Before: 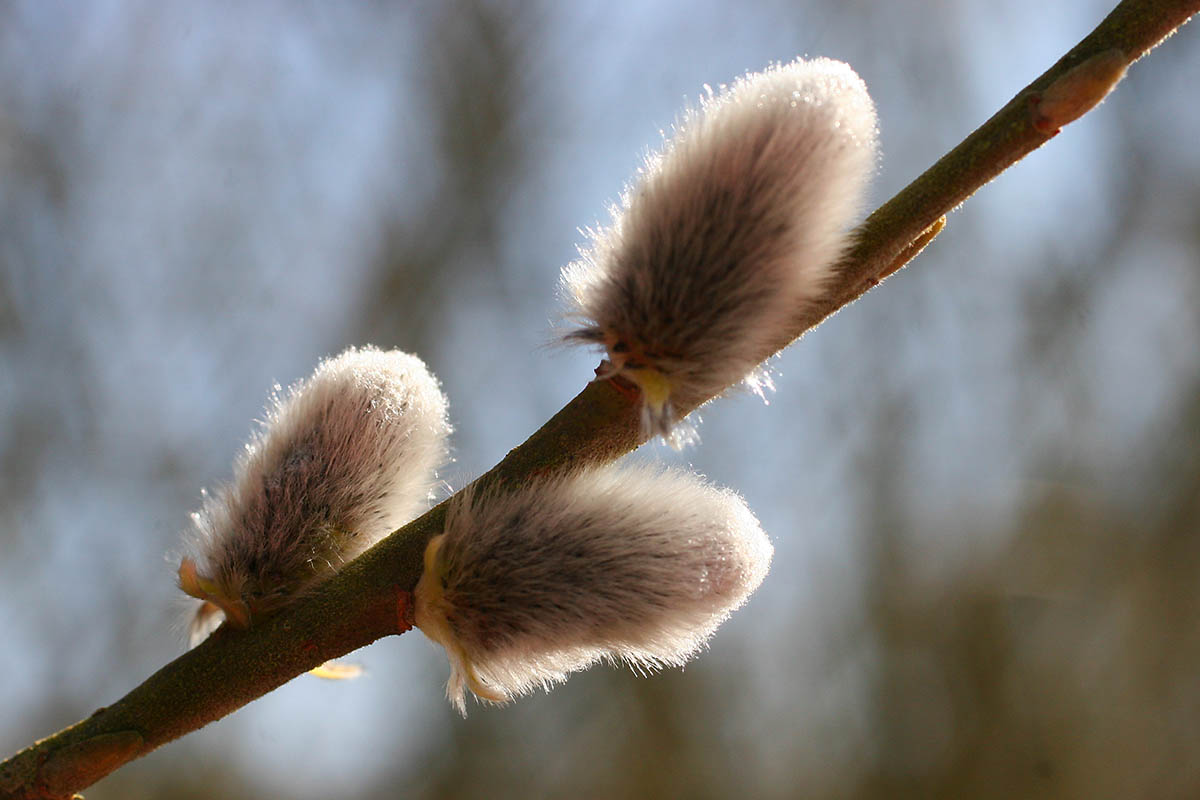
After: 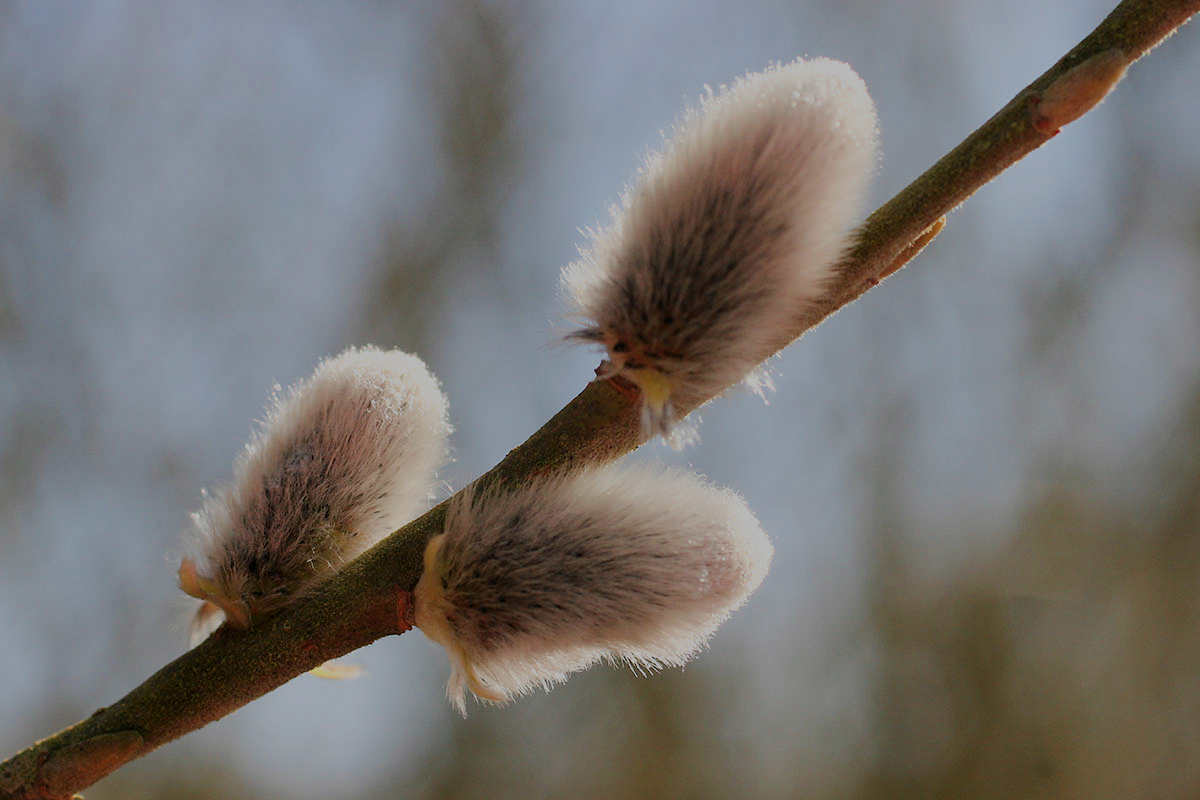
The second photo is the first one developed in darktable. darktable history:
filmic rgb: middle gray luminance 2.7%, black relative exposure -9.86 EV, white relative exposure 6.99 EV, dynamic range scaling 10.51%, target black luminance 0%, hardness 3.18, latitude 43.42%, contrast 0.686, highlights saturation mix 3.68%, shadows ↔ highlights balance 13.45%
